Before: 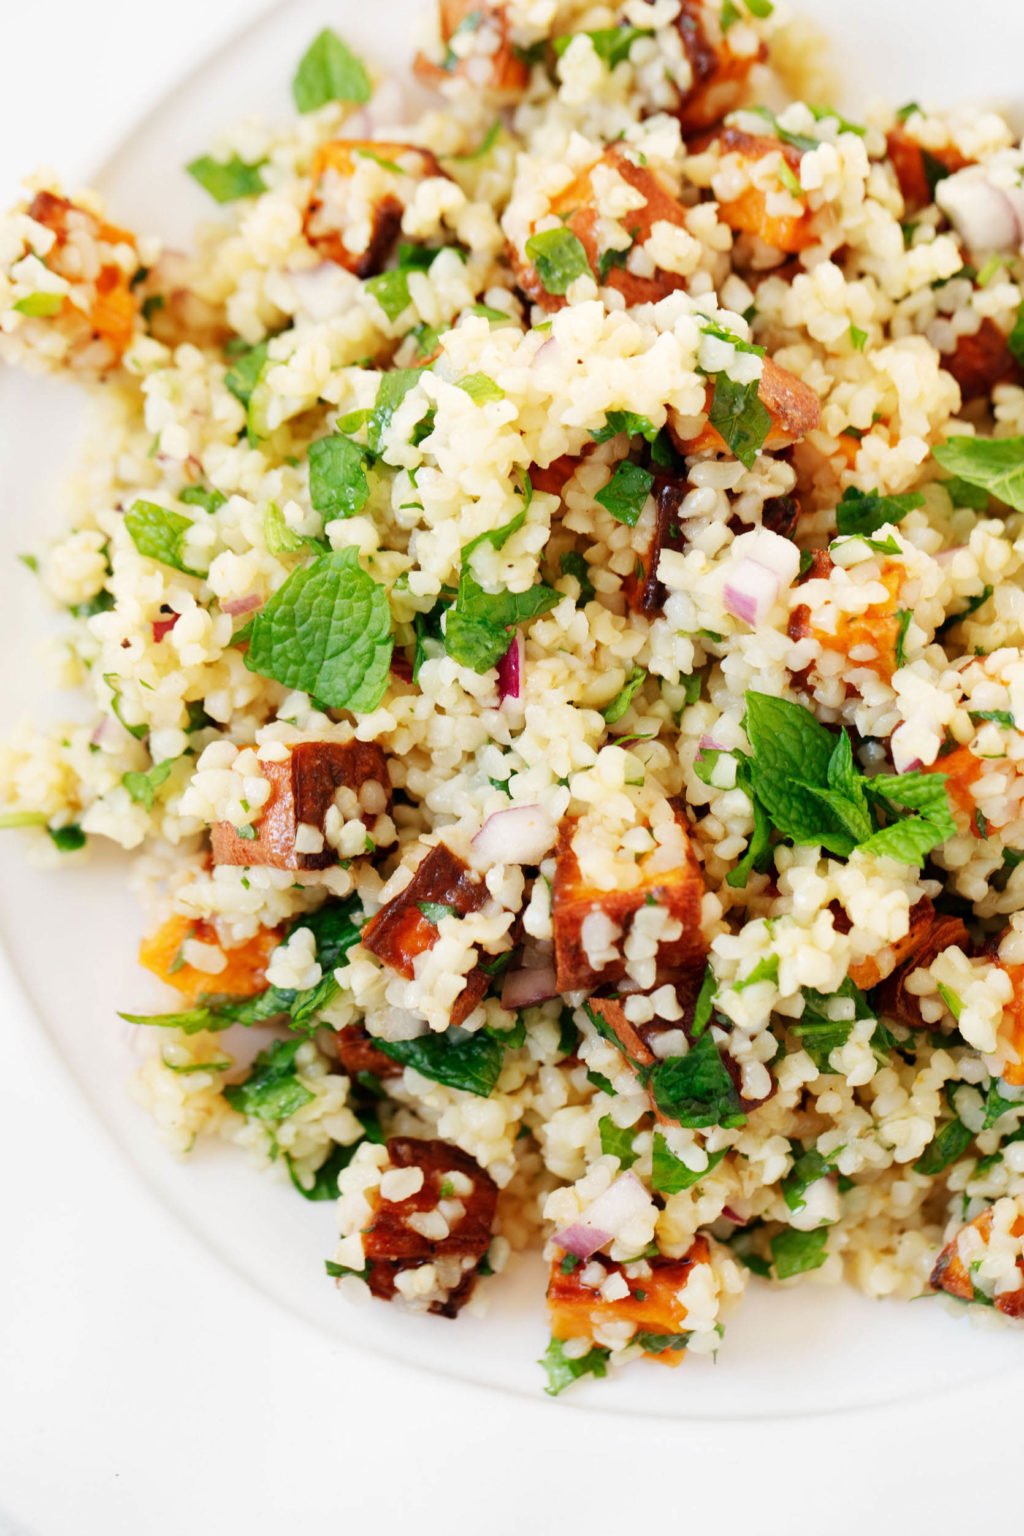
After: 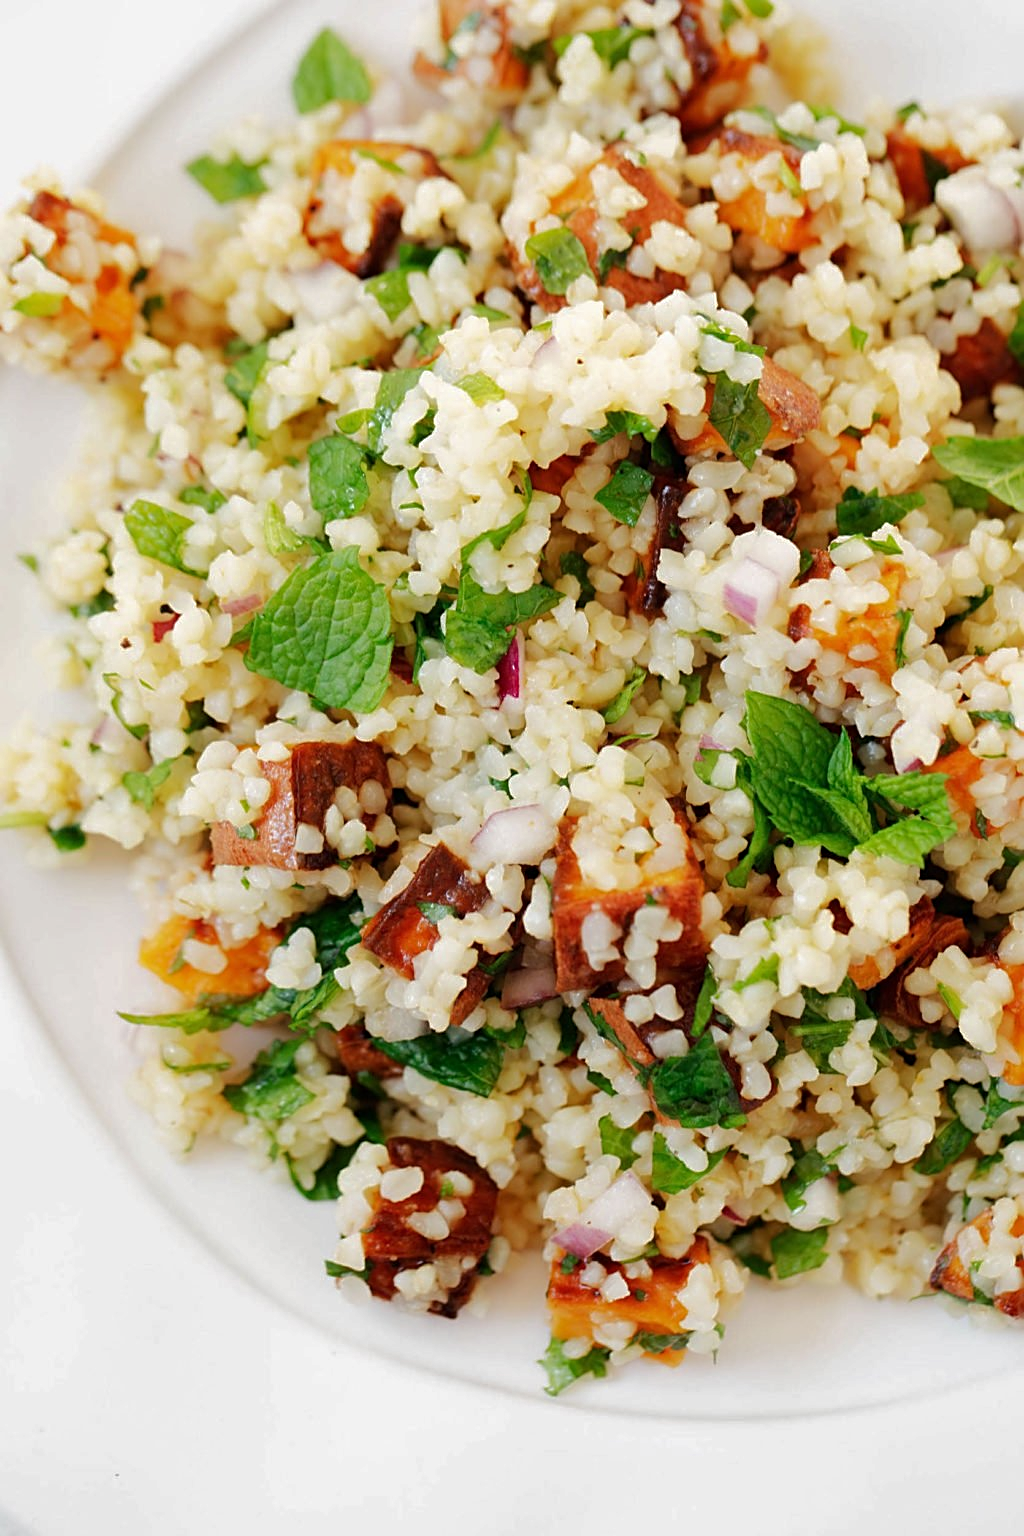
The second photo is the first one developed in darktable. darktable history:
sharpen: on, module defaults
rgb curve: curves: ch0 [(0, 0) (0.175, 0.154) (0.785, 0.663) (1, 1)]
